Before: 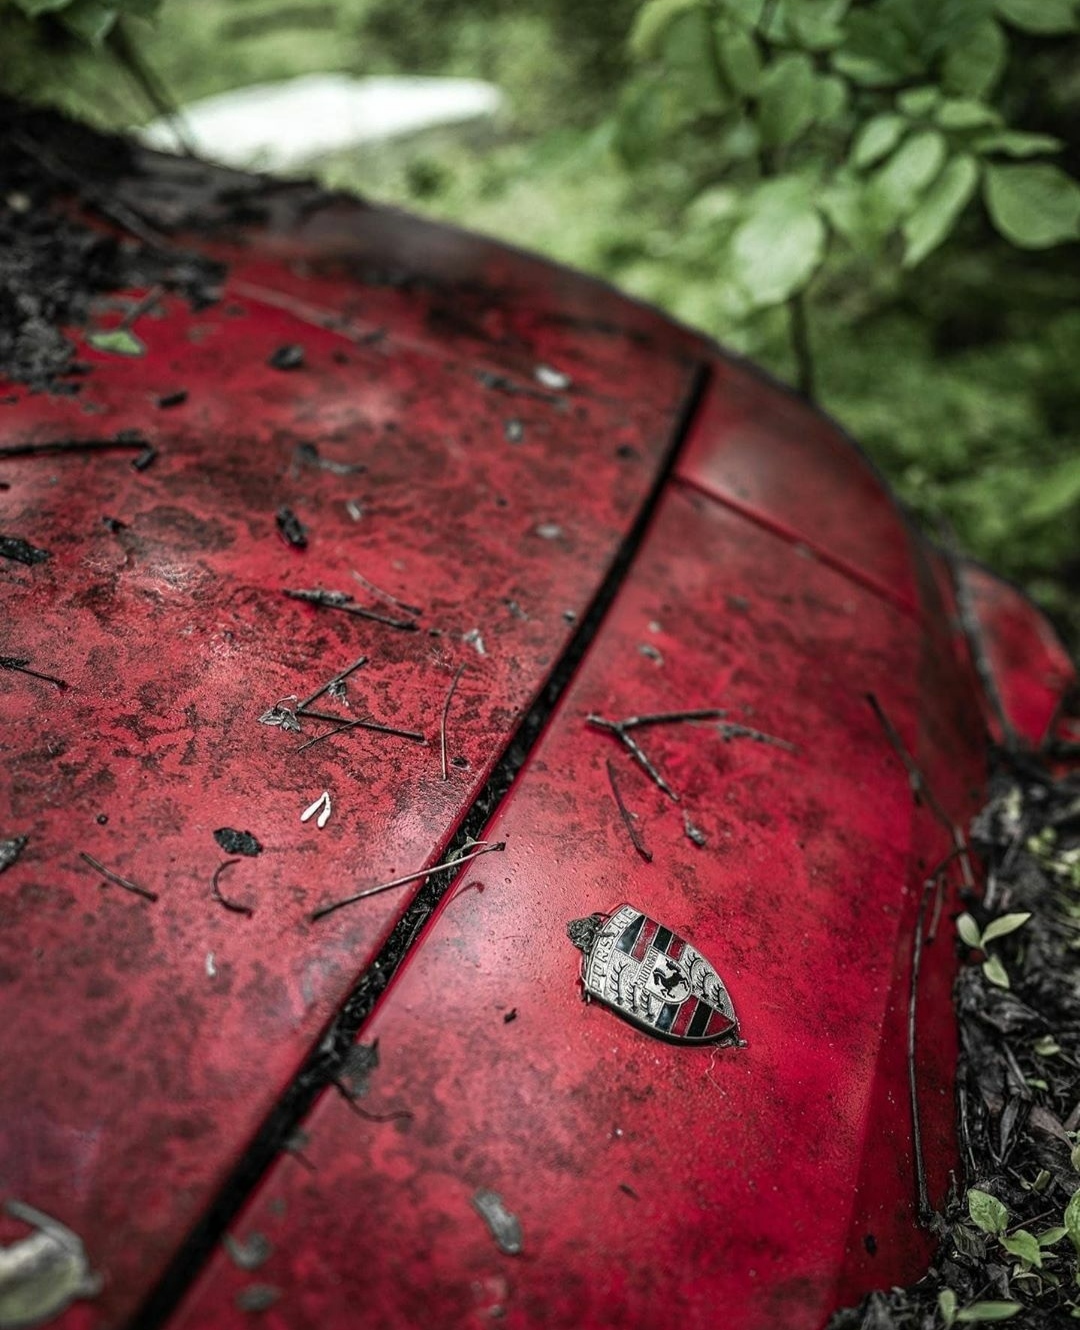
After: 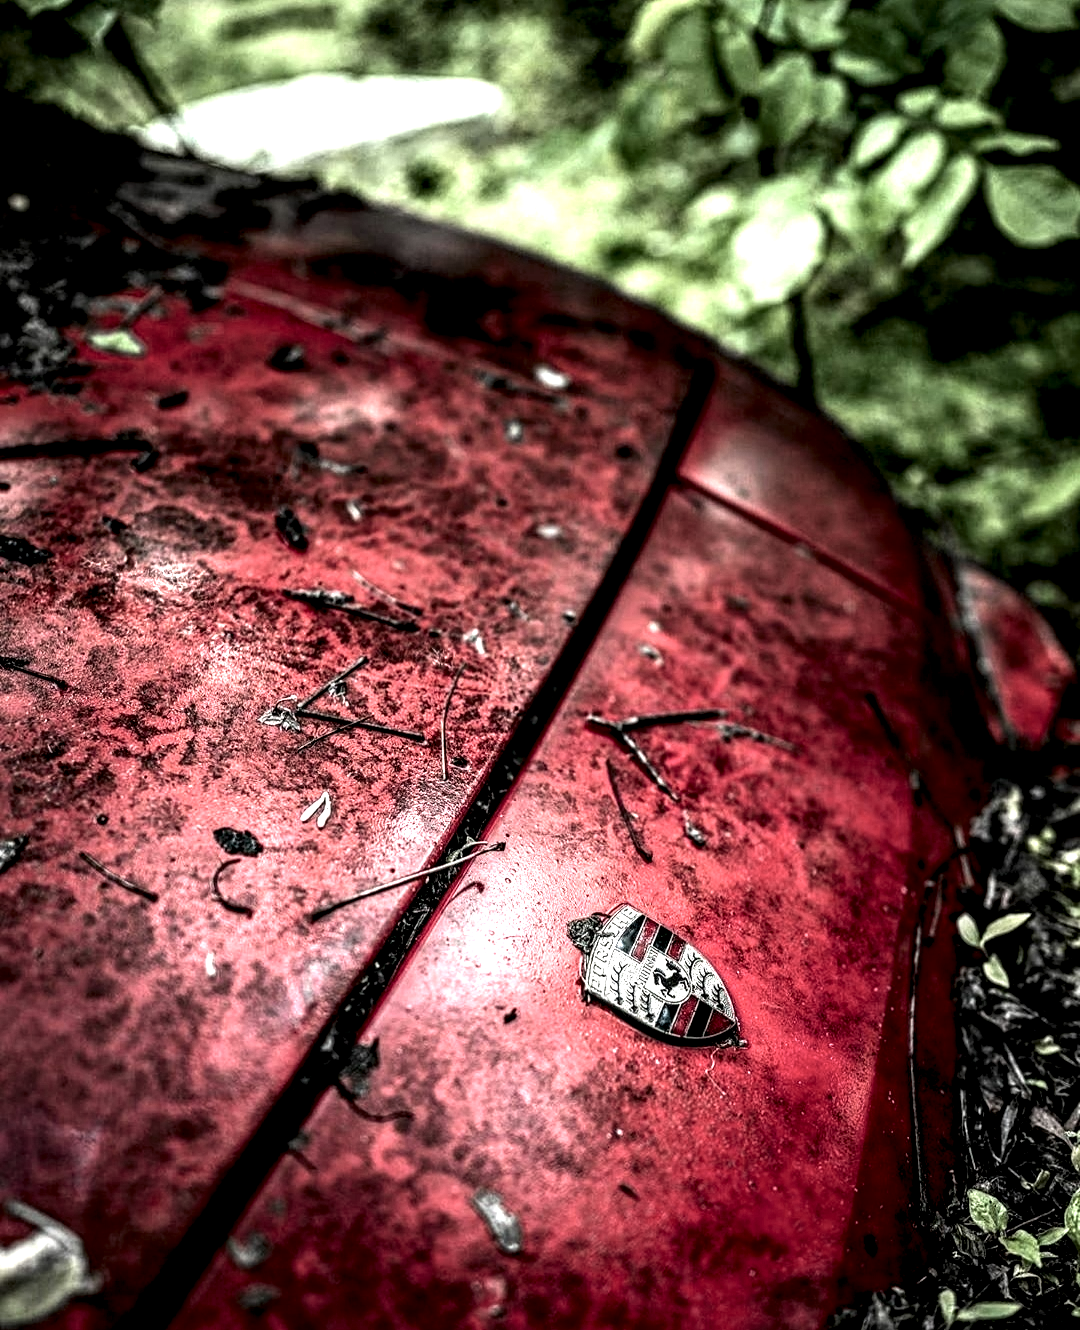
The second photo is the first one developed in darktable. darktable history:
tone equalizer: -8 EV -0.417 EV, -7 EV -0.389 EV, -6 EV -0.333 EV, -5 EV -0.222 EV, -3 EV 0.222 EV, -2 EV 0.333 EV, -1 EV 0.389 EV, +0 EV 0.417 EV, edges refinement/feathering 500, mask exposure compensation -1.57 EV, preserve details no
local contrast: shadows 185%, detail 225%
